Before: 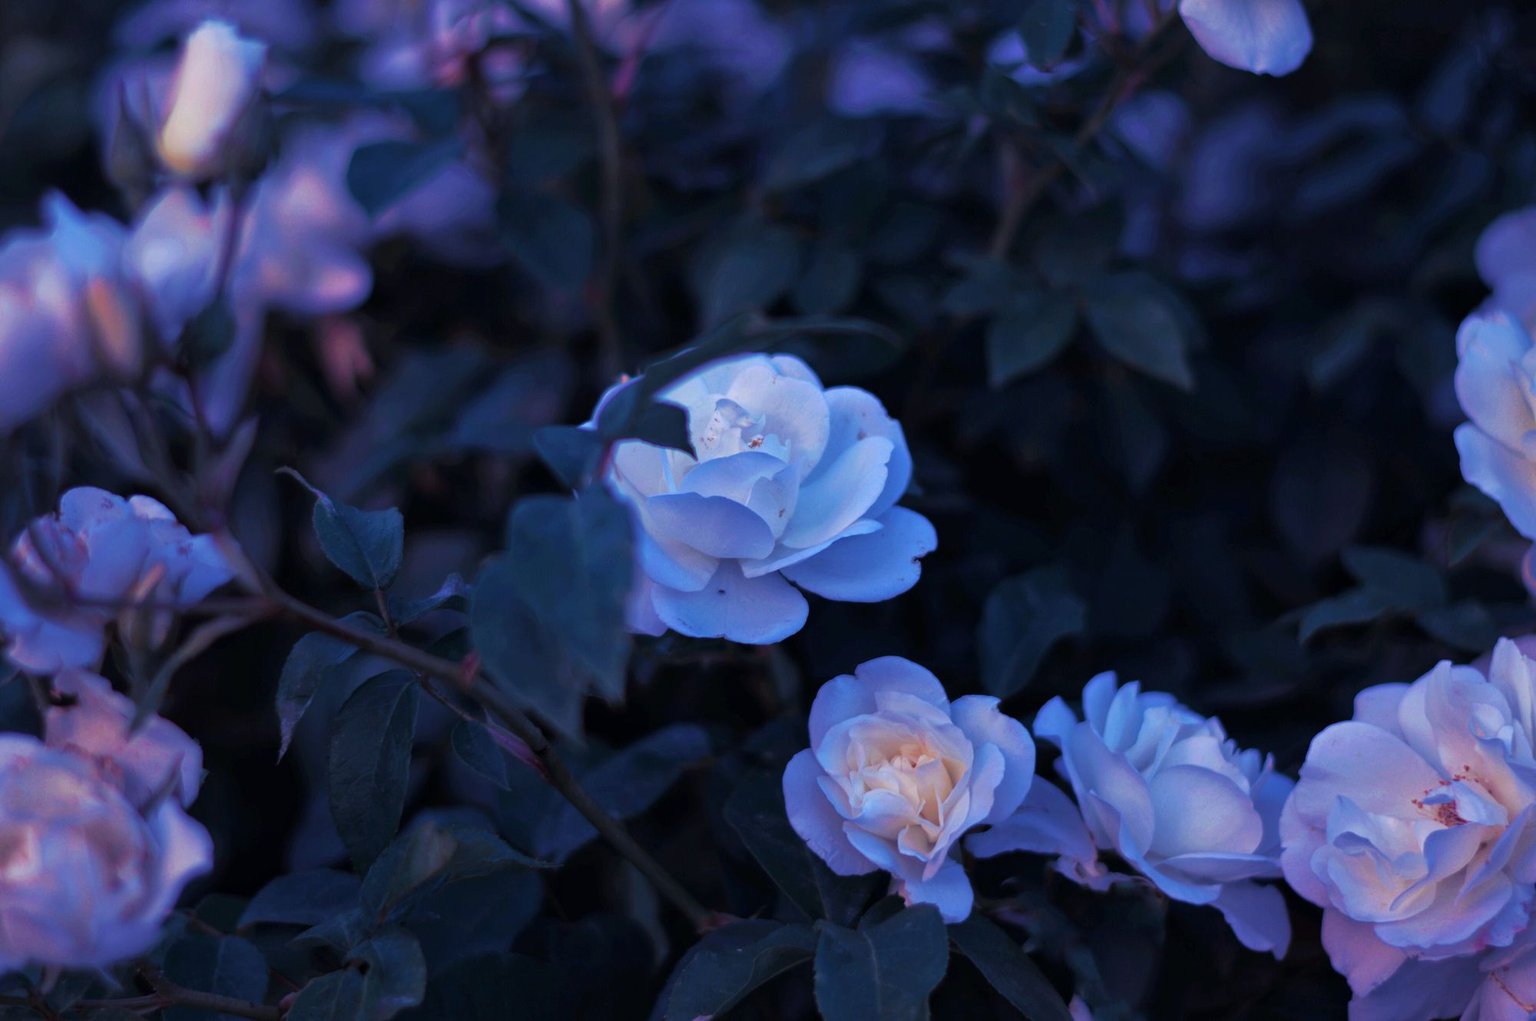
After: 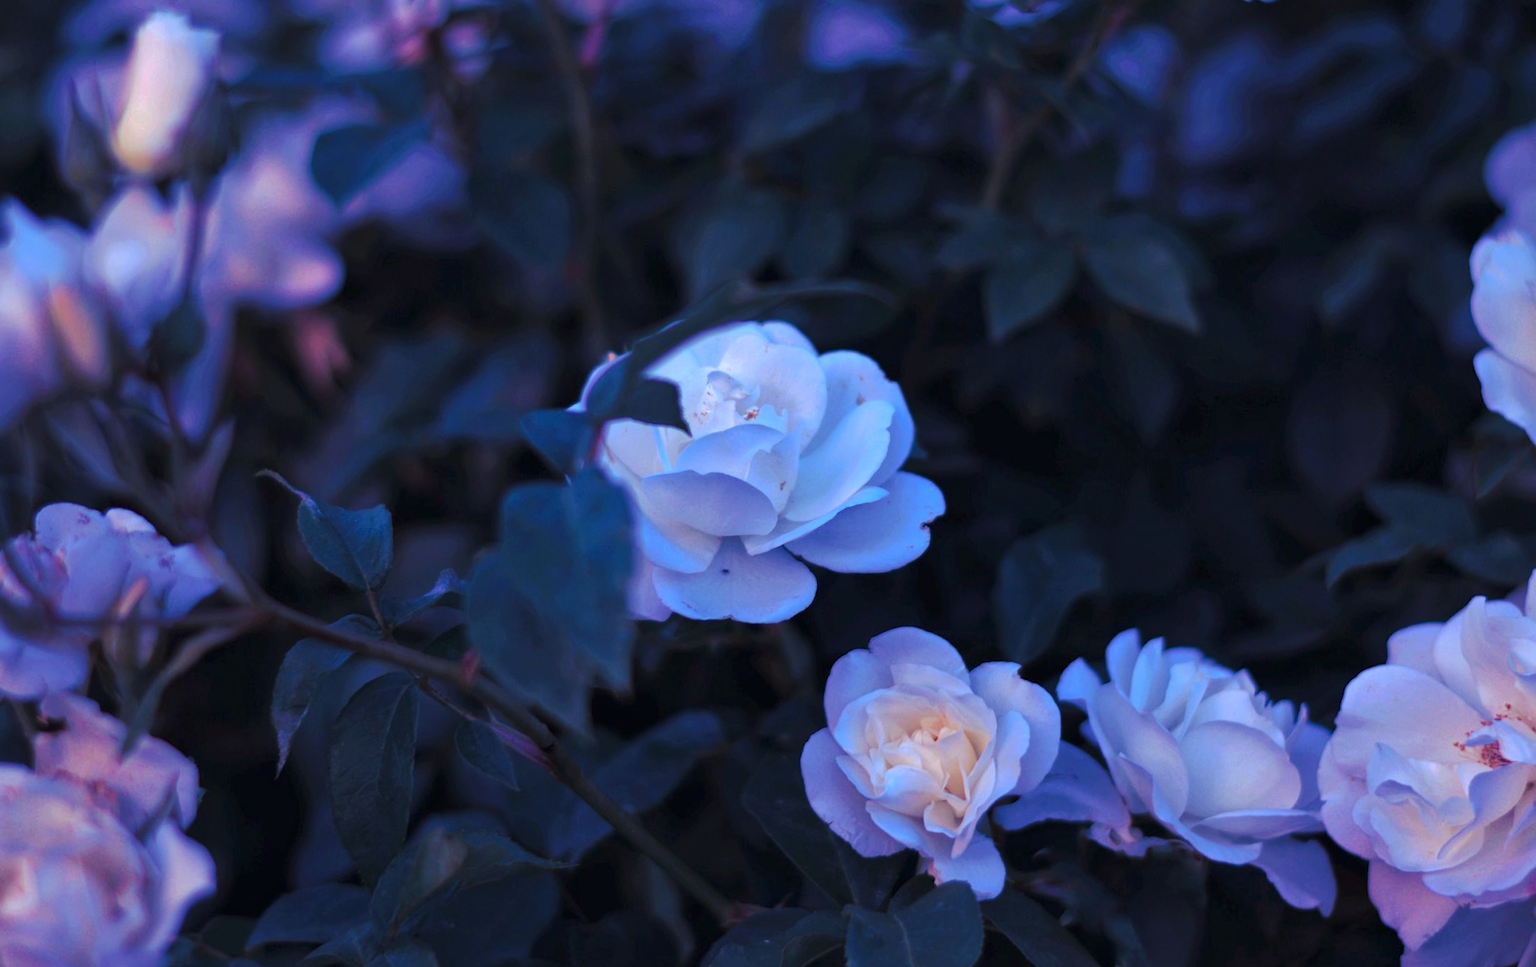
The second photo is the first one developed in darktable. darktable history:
exposure: black level correction 0, exposure 0.5 EV, compensate highlight preservation false
tone curve: curves: ch0 [(0, 0) (0.003, 0.01) (0.011, 0.014) (0.025, 0.029) (0.044, 0.051) (0.069, 0.072) (0.1, 0.097) (0.136, 0.123) (0.177, 0.16) (0.224, 0.2) (0.277, 0.248) (0.335, 0.305) (0.399, 0.37) (0.468, 0.454) (0.543, 0.534) (0.623, 0.609) (0.709, 0.681) (0.801, 0.752) (0.898, 0.841) (1, 1)], preserve colors none
rotate and perspective: rotation -3.52°, crop left 0.036, crop right 0.964, crop top 0.081, crop bottom 0.919
